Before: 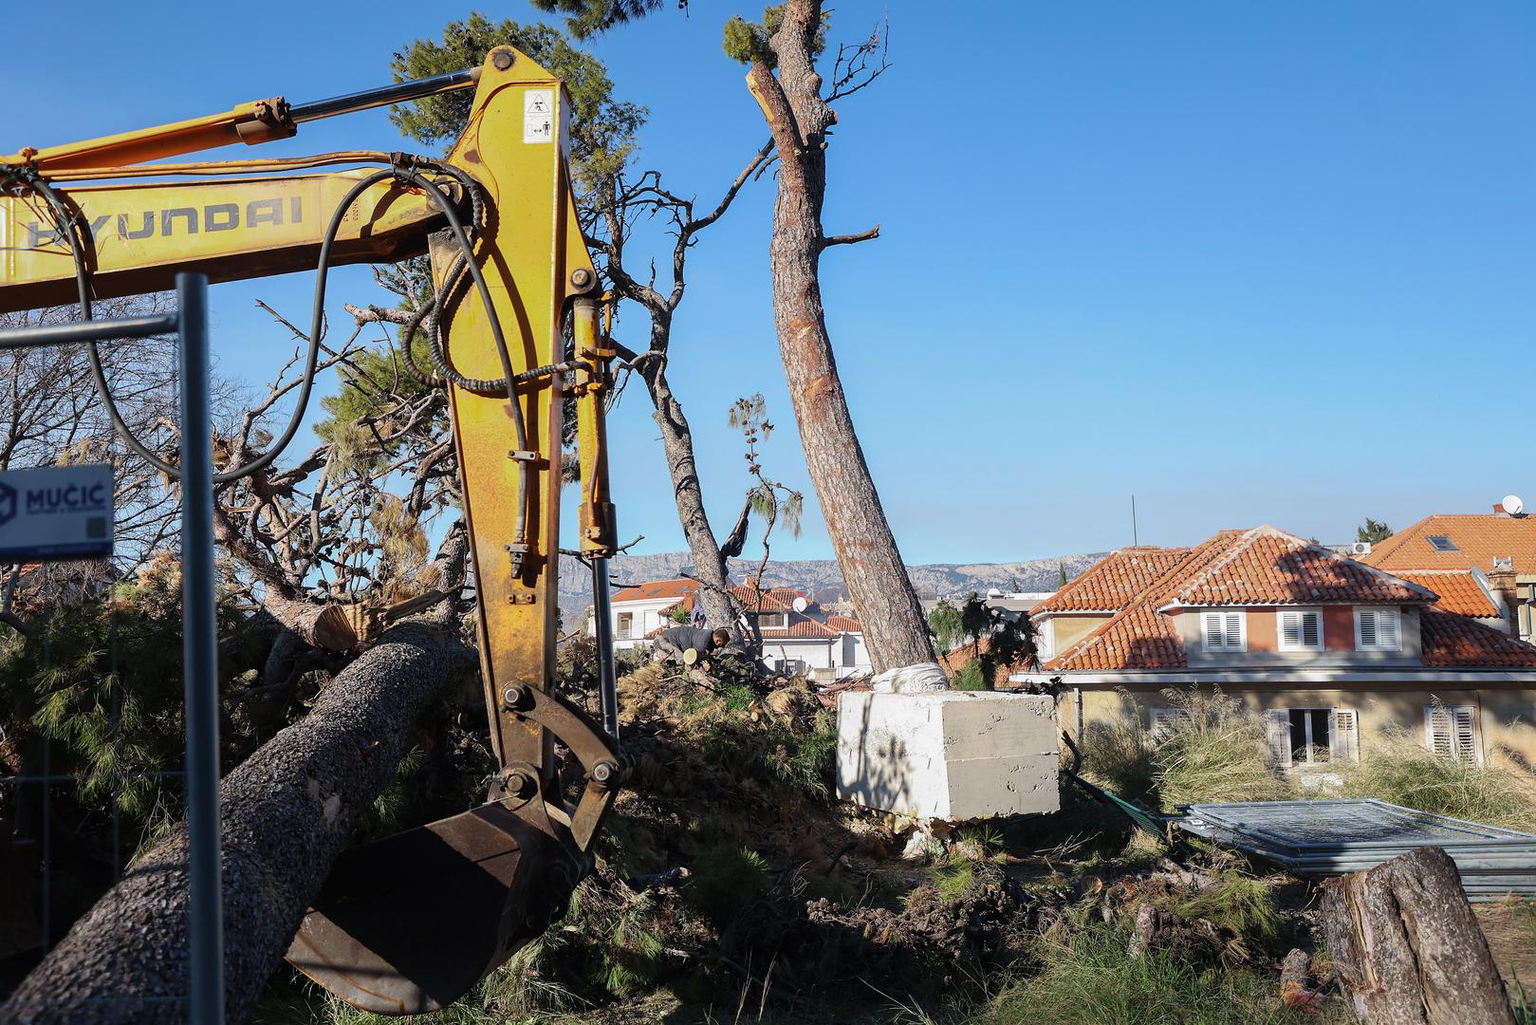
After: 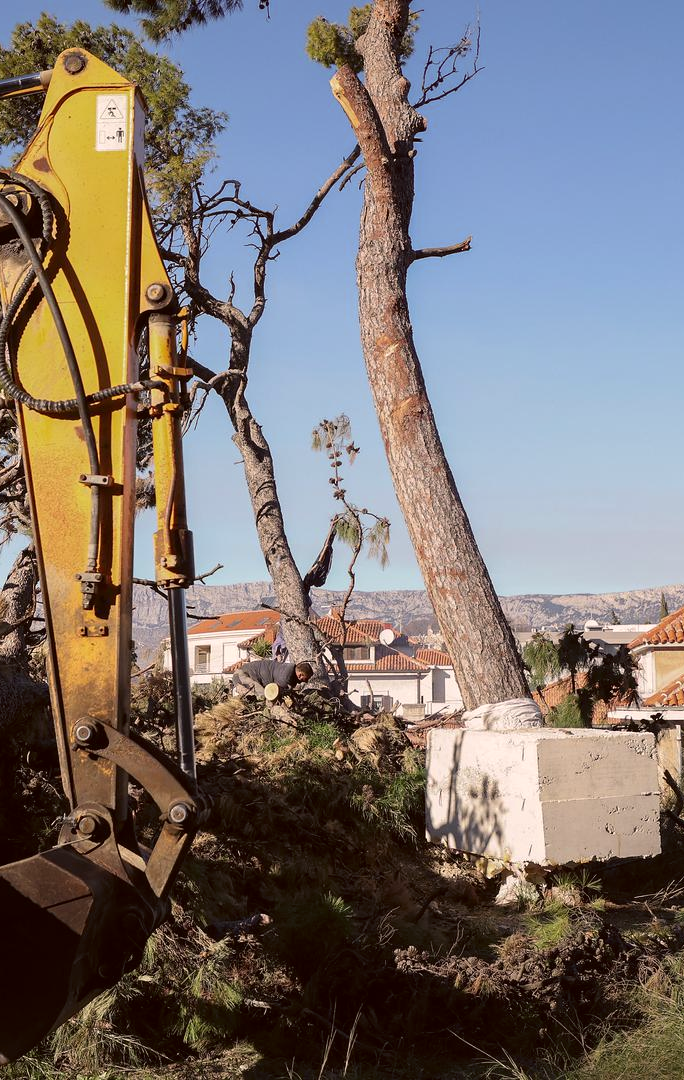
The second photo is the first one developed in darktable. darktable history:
color correction: highlights a* 6.67, highlights b* 8.33, shadows a* 6.05, shadows b* 7.4, saturation 0.889
crop: left 28.191%, right 29.556%
